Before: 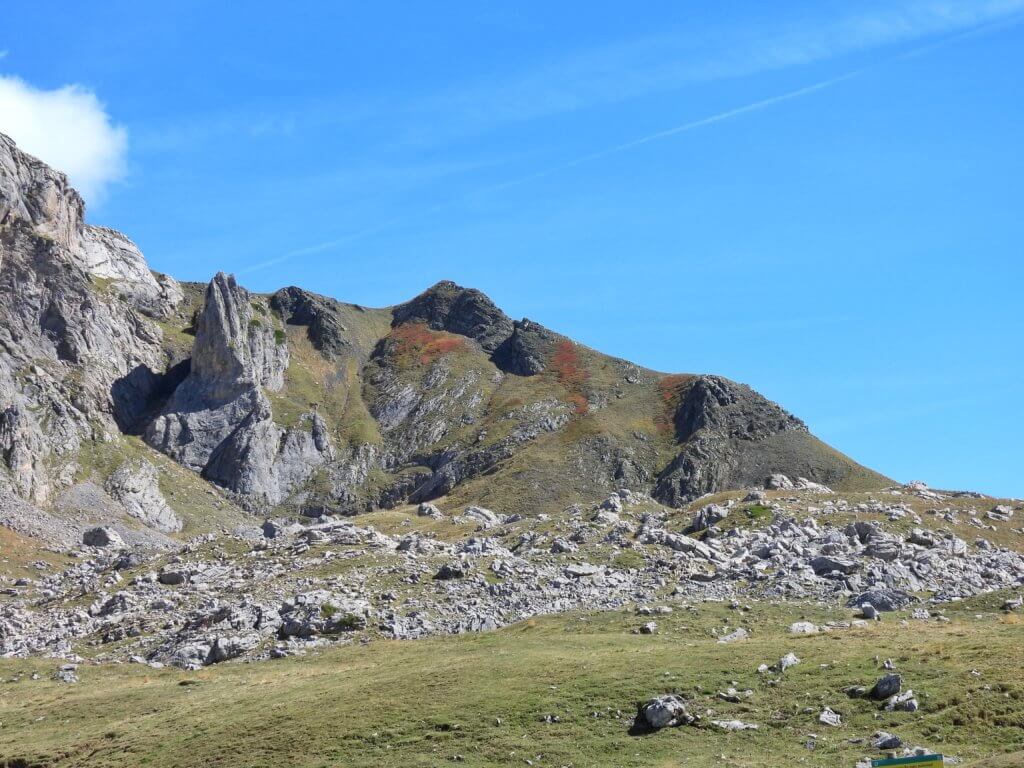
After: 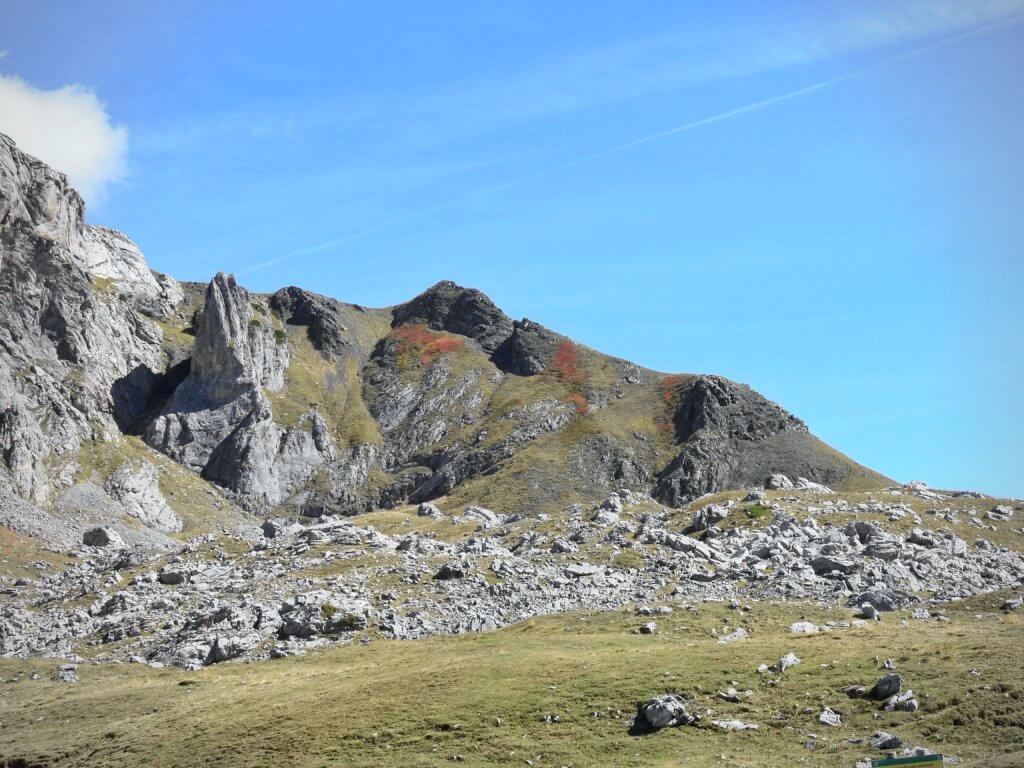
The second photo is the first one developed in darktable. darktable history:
vignetting: fall-off radius 60.92%
tone curve: curves: ch0 [(0, 0.009) (0.037, 0.035) (0.131, 0.126) (0.275, 0.28) (0.476, 0.514) (0.617, 0.667) (0.704, 0.759) (0.813, 0.863) (0.911, 0.931) (0.997, 1)]; ch1 [(0, 0) (0.318, 0.271) (0.444, 0.438) (0.493, 0.496) (0.508, 0.5) (0.534, 0.535) (0.57, 0.582) (0.65, 0.664) (0.746, 0.764) (1, 1)]; ch2 [(0, 0) (0.246, 0.24) (0.36, 0.381) (0.415, 0.434) (0.476, 0.492) (0.502, 0.499) (0.522, 0.518) (0.533, 0.534) (0.586, 0.598) (0.634, 0.643) (0.706, 0.717) (0.853, 0.83) (1, 0.951)], color space Lab, independent channels, preserve colors none
shadows and highlights: radius 334.93, shadows 63.48, highlights 6.06, compress 87.7%, highlights color adjustment 39.73%, soften with gaussian
